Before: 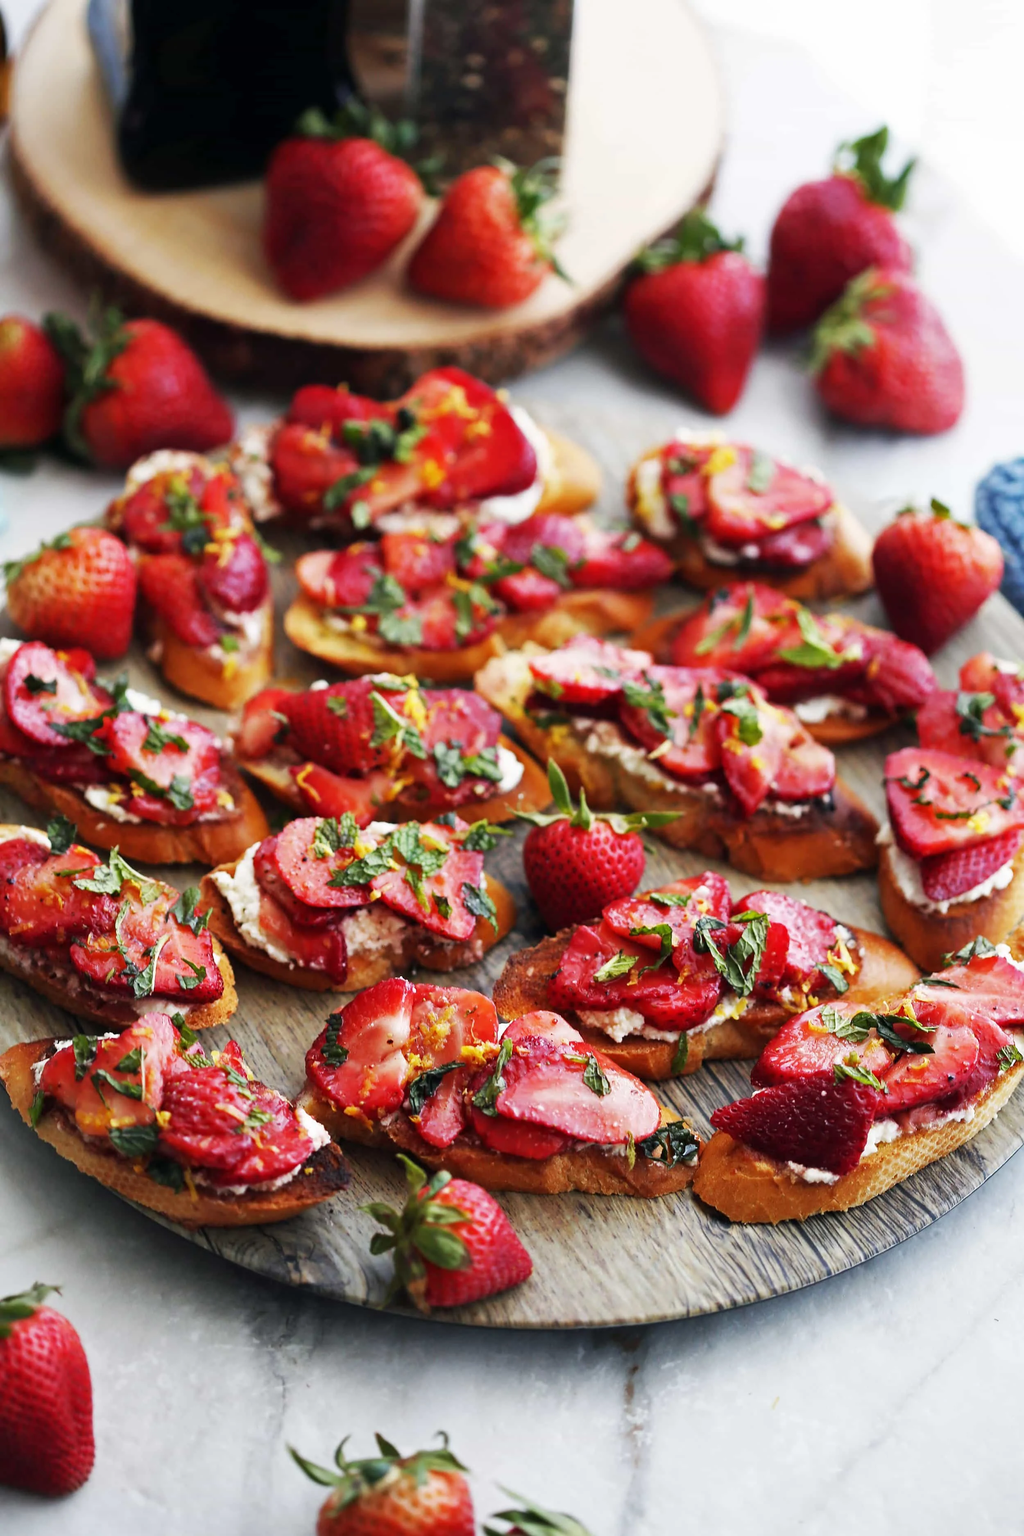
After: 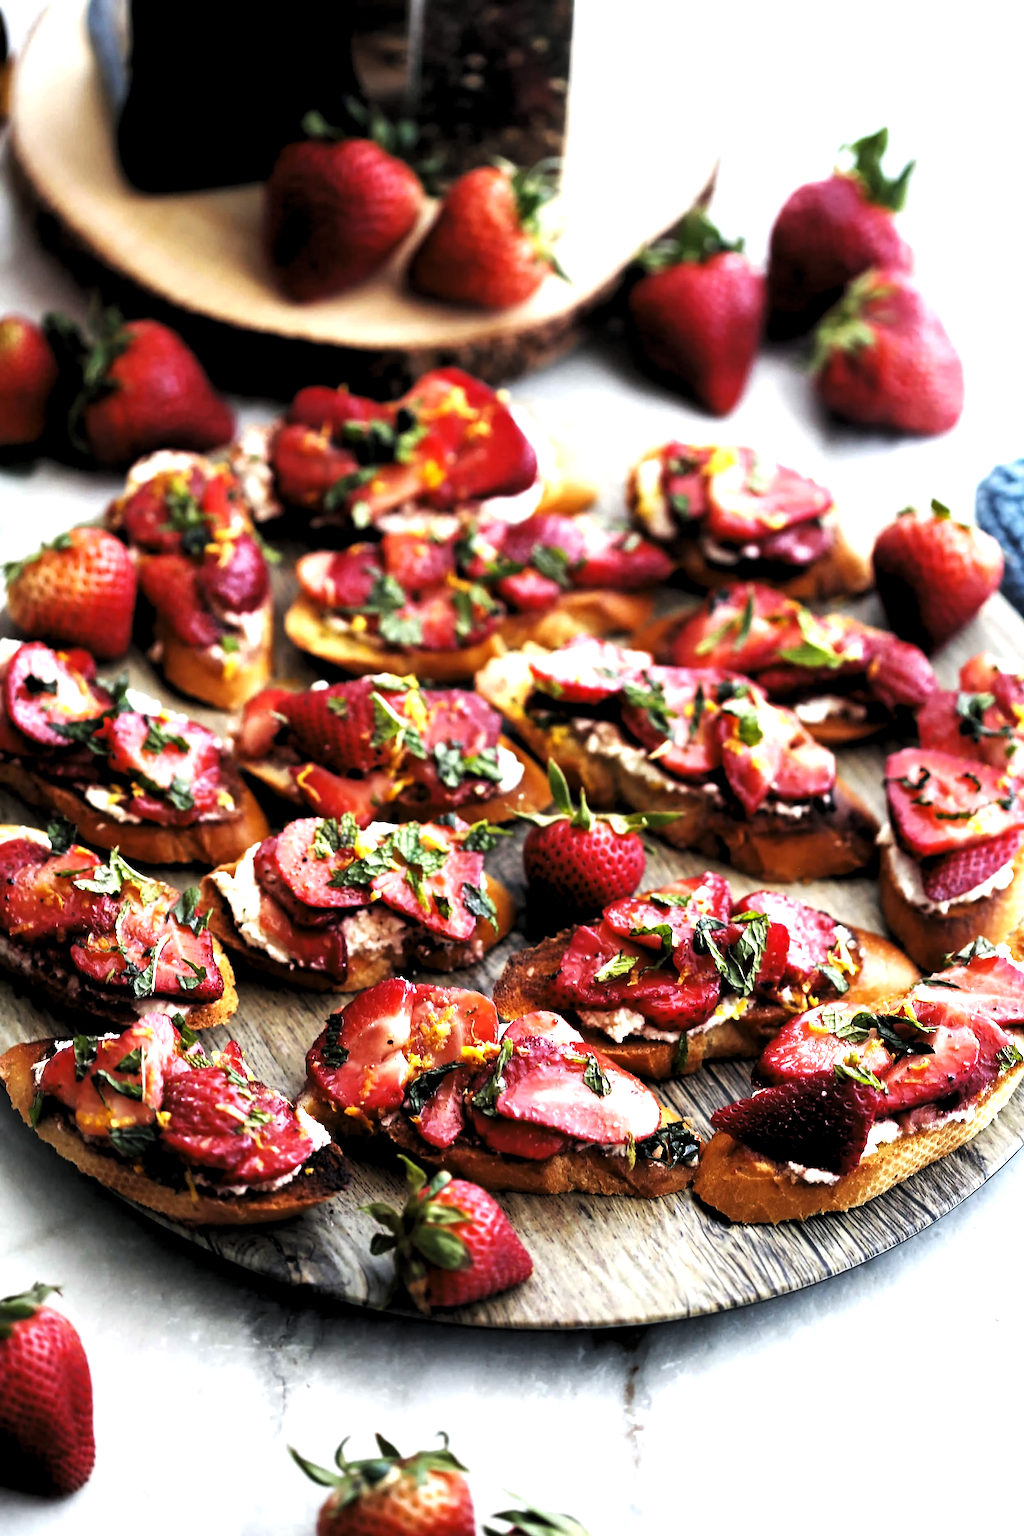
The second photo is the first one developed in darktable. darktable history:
levels: levels [0.129, 0.519, 0.867]
exposure: black level correction 0.001, exposure 0.297 EV, compensate exposure bias true, compensate highlight preservation false
